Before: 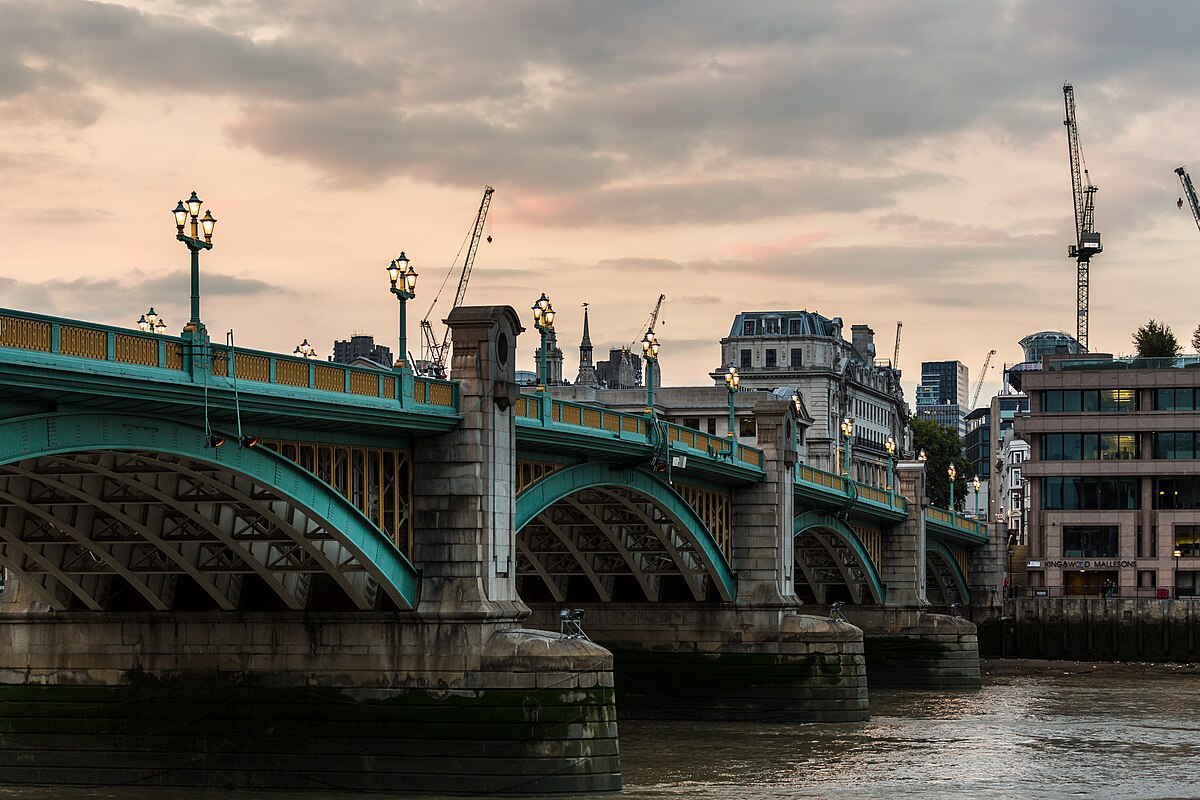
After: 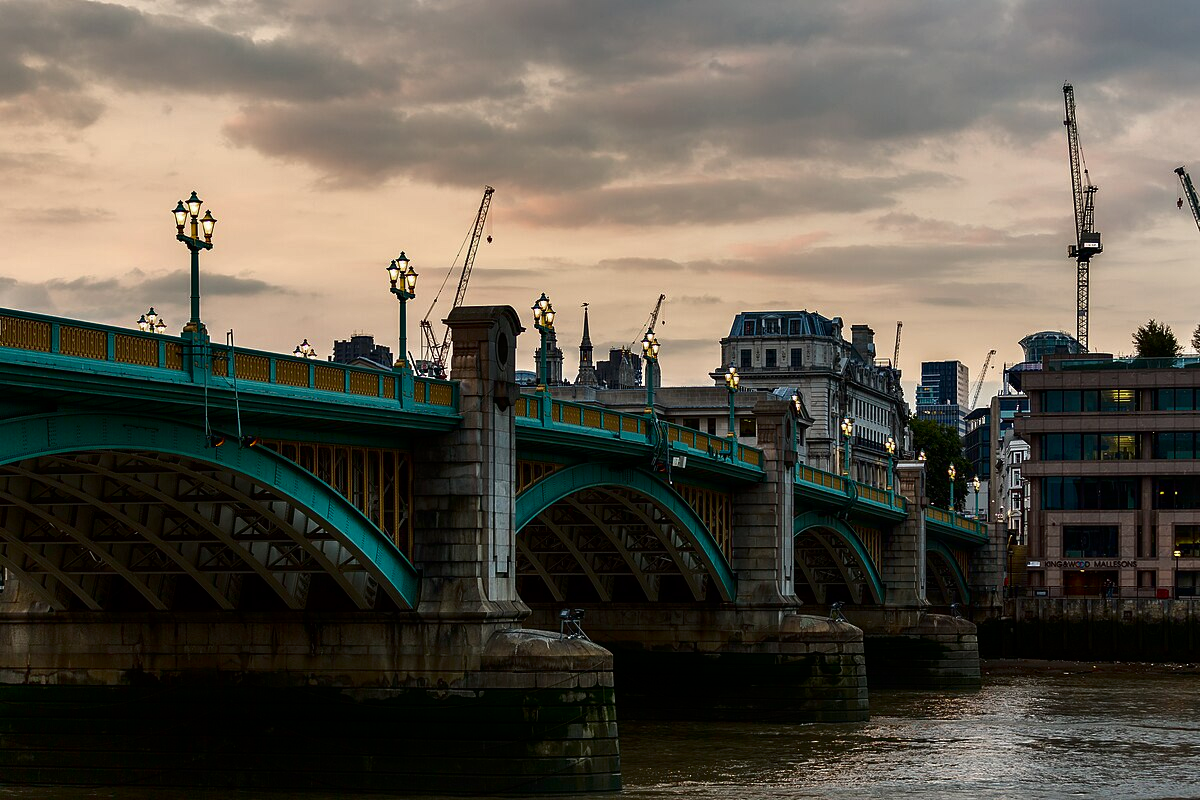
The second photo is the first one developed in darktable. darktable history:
contrast brightness saturation: brightness -0.246, saturation 0.204
color zones: curves: ch1 [(0.113, 0.438) (0.75, 0.5)]; ch2 [(0.12, 0.526) (0.75, 0.5)]
